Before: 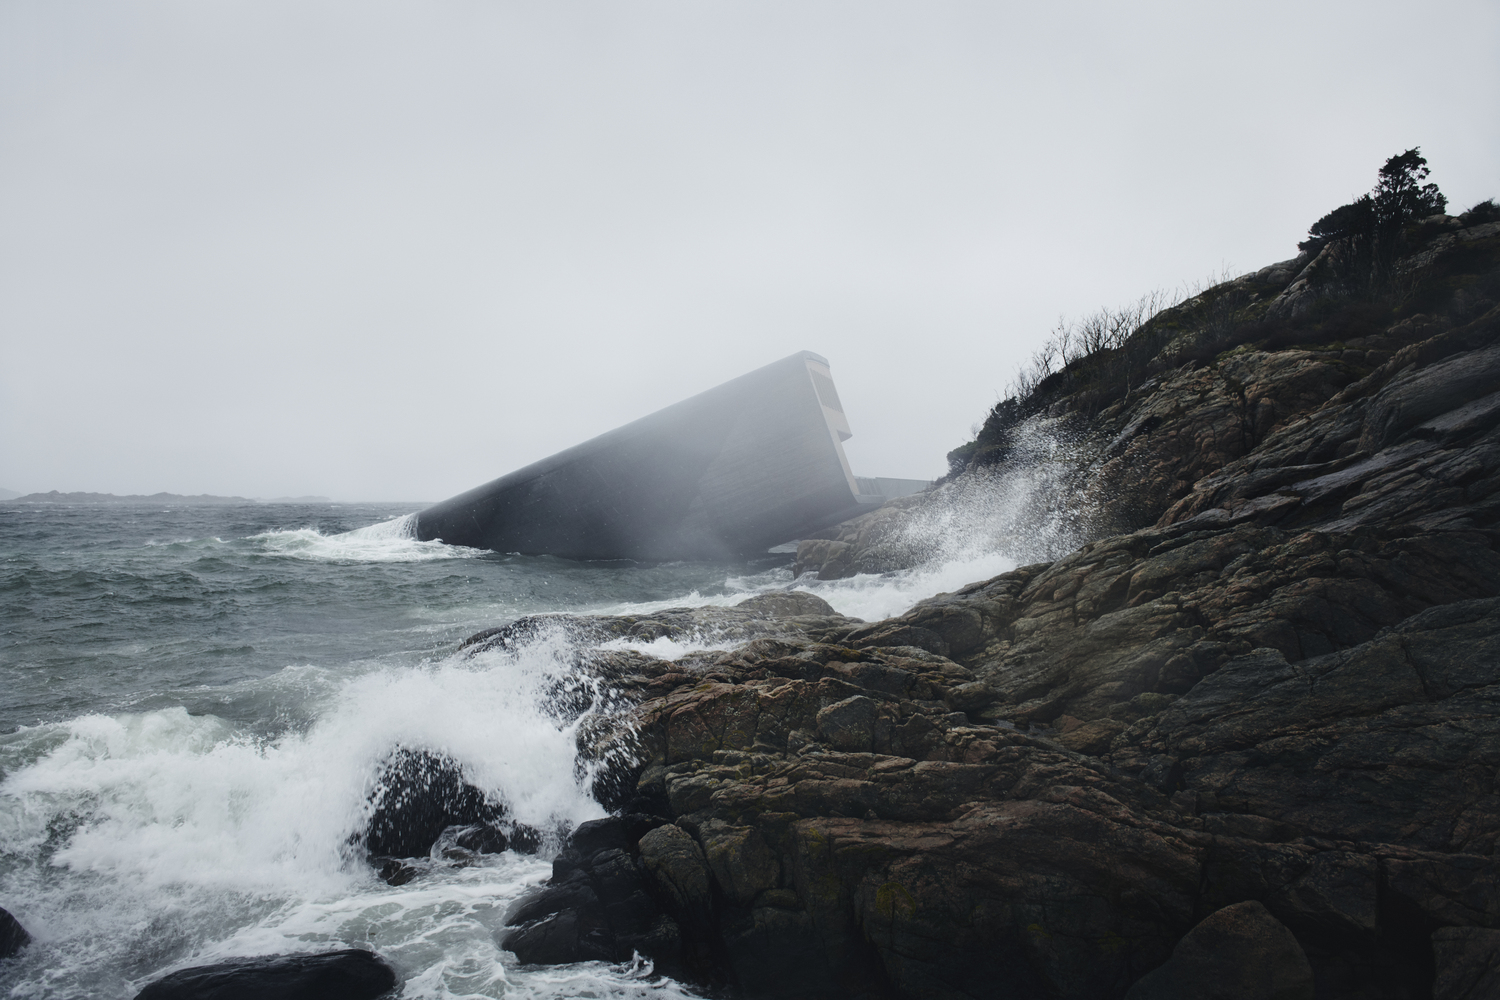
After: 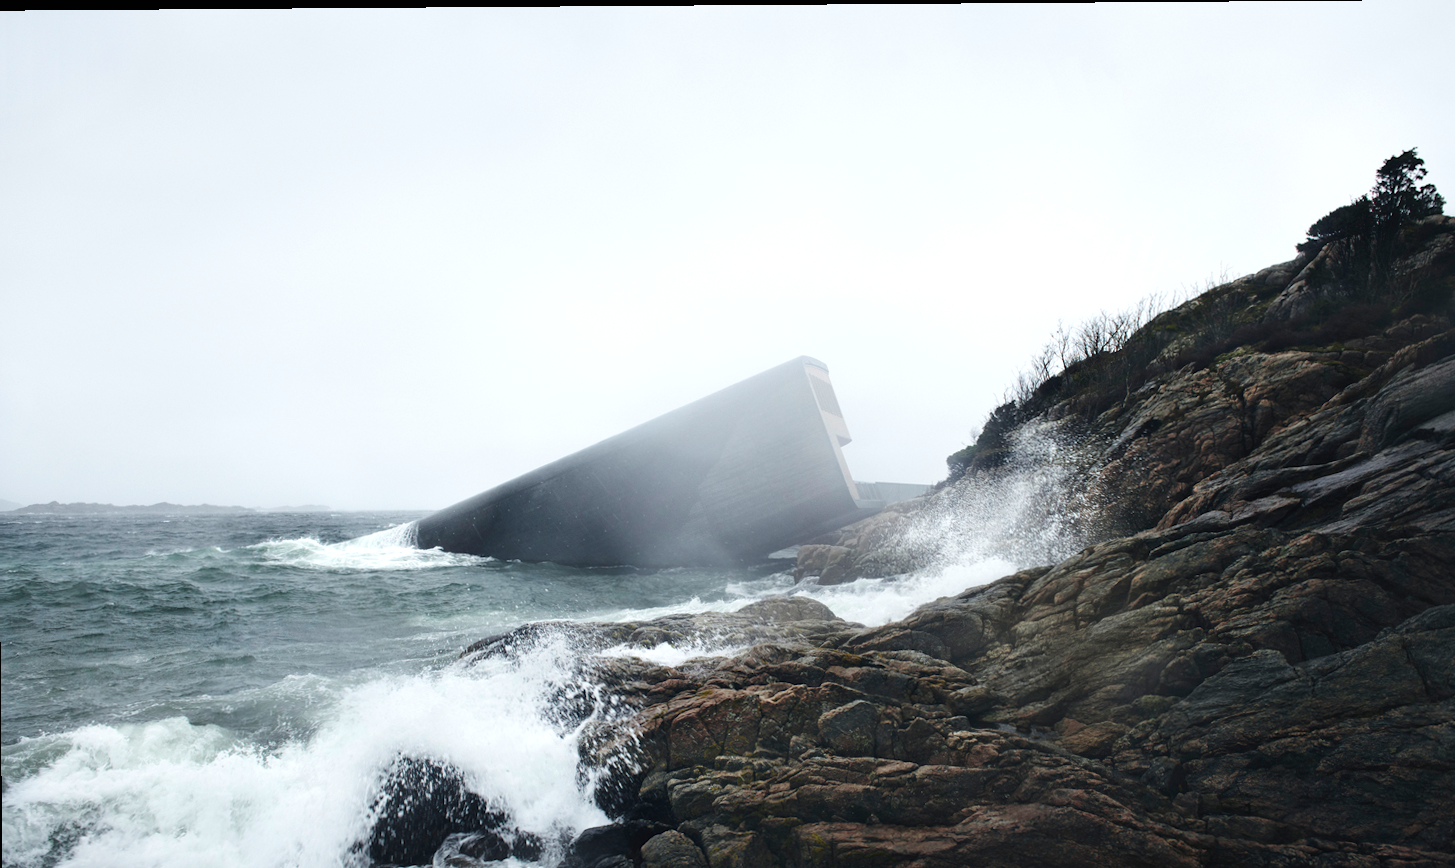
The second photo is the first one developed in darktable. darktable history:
crop and rotate: angle 0.428°, left 0.268%, right 3.191%, bottom 14.103%
exposure: black level correction 0, exposure 0.498 EV, compensate exposure bias true, compensate highlight preservation false
